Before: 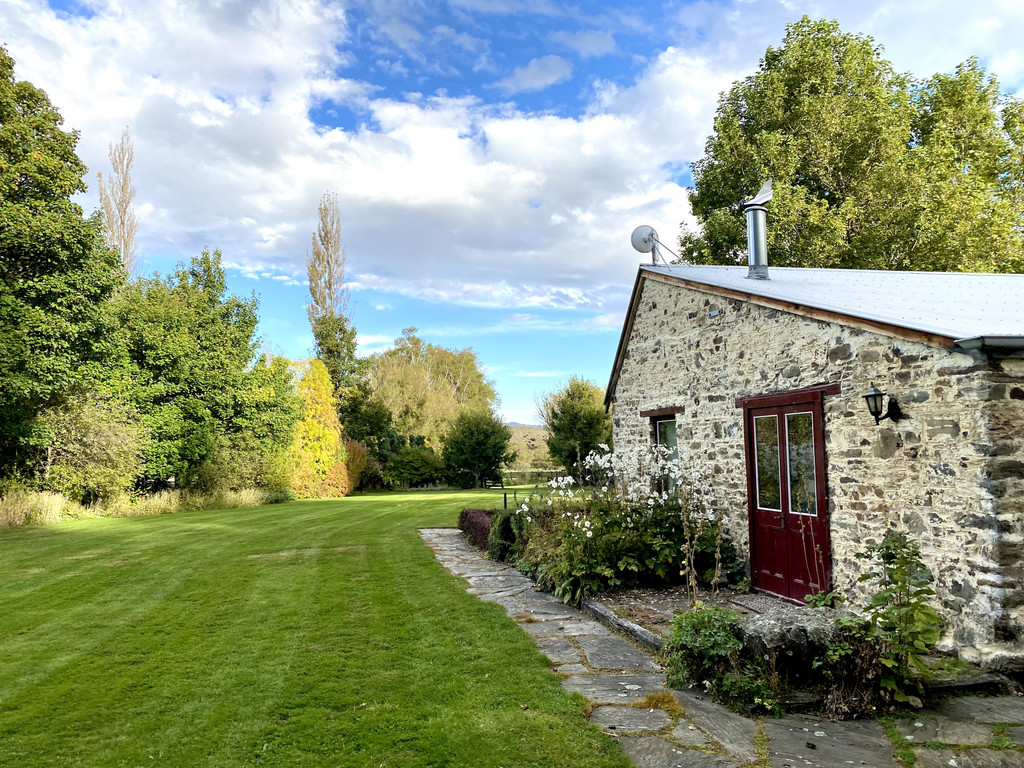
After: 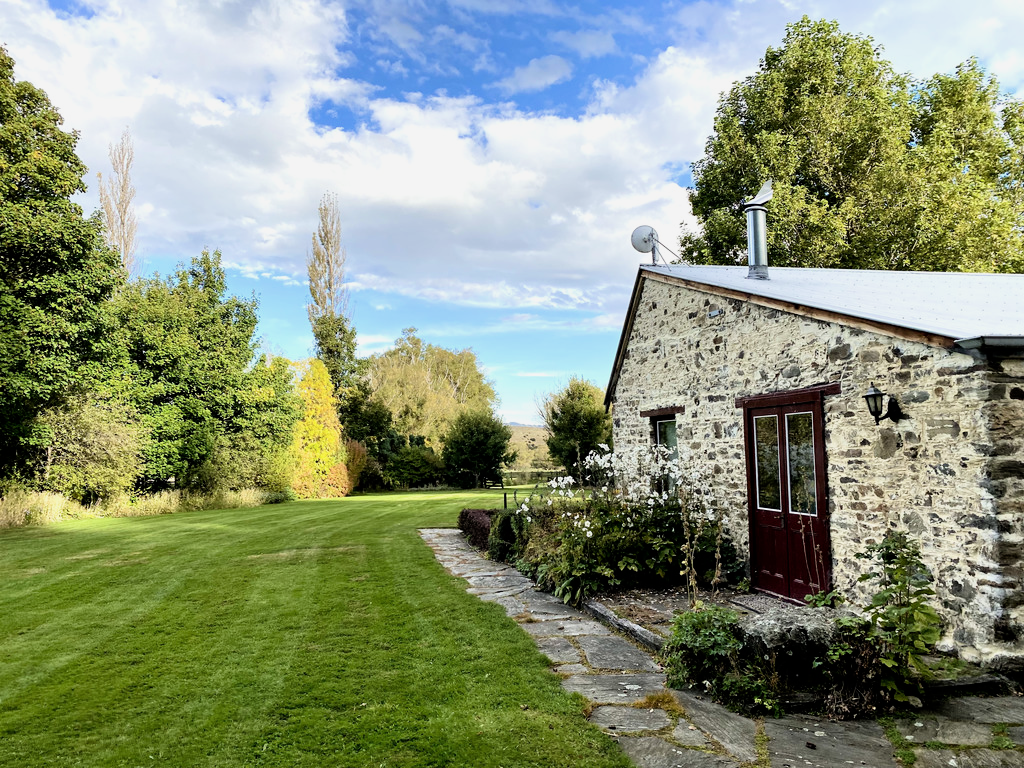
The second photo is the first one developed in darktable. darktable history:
filmic rgb: black relative exposure -8.05 EV, white relative exposure 3.01 EV, hardness 5.41, contrast 1.265
